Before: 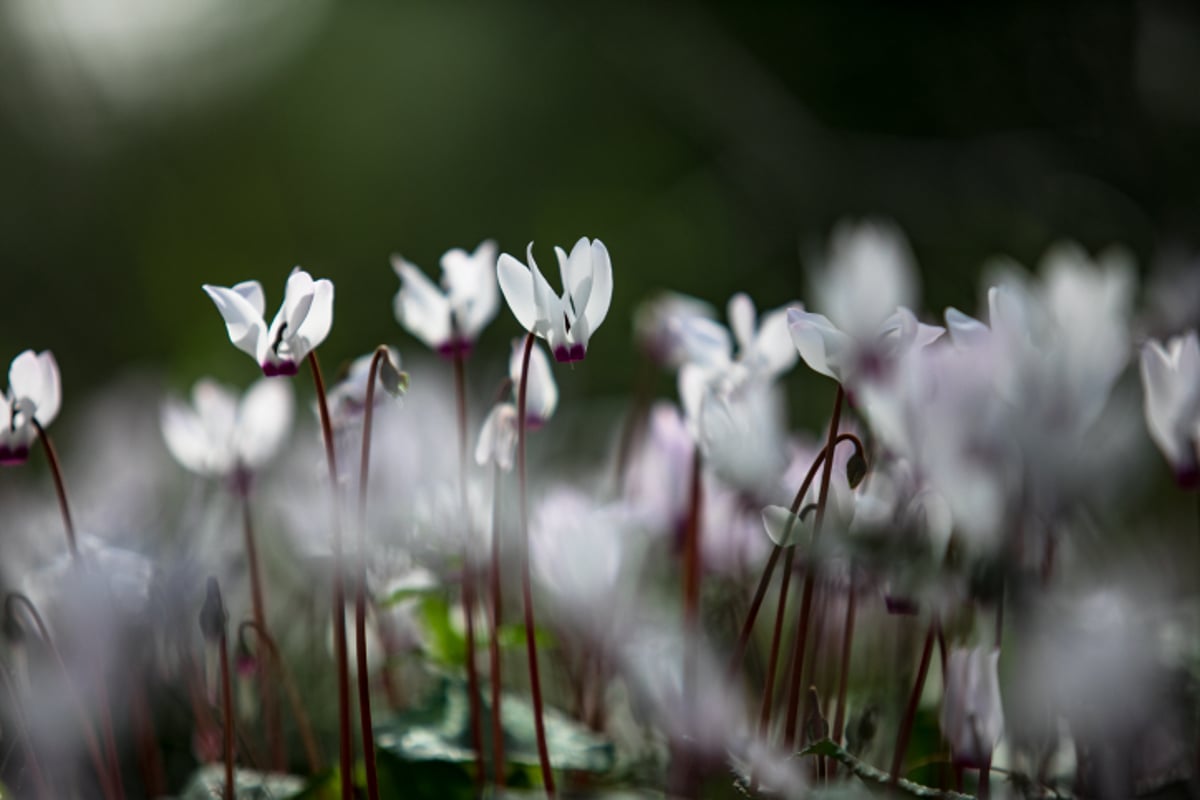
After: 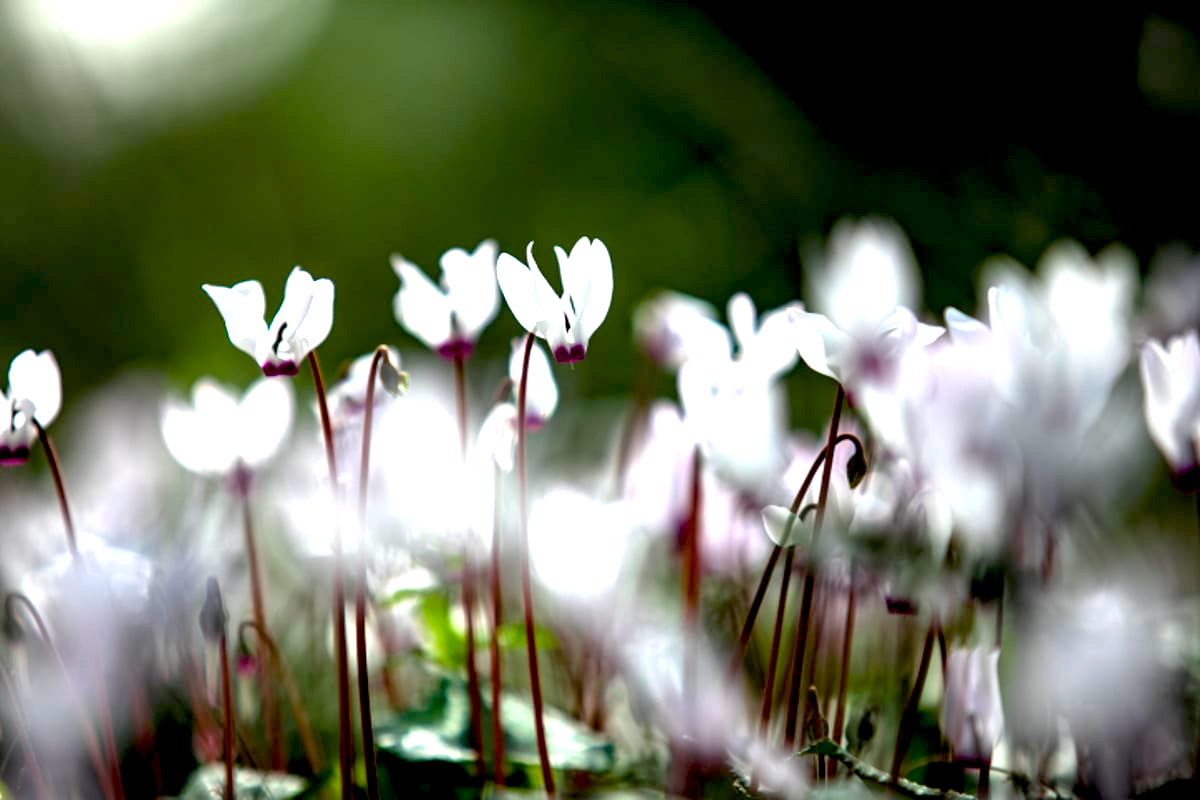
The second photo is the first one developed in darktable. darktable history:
color balance rgb: linear chroma grading › shadows 15.646%, perceptual saturation grading › global saturation 0.308%, global vibrance 18.927%
exposure: black level correction 0.009, exposure 1.428 EV, compensate highlight preservation false
